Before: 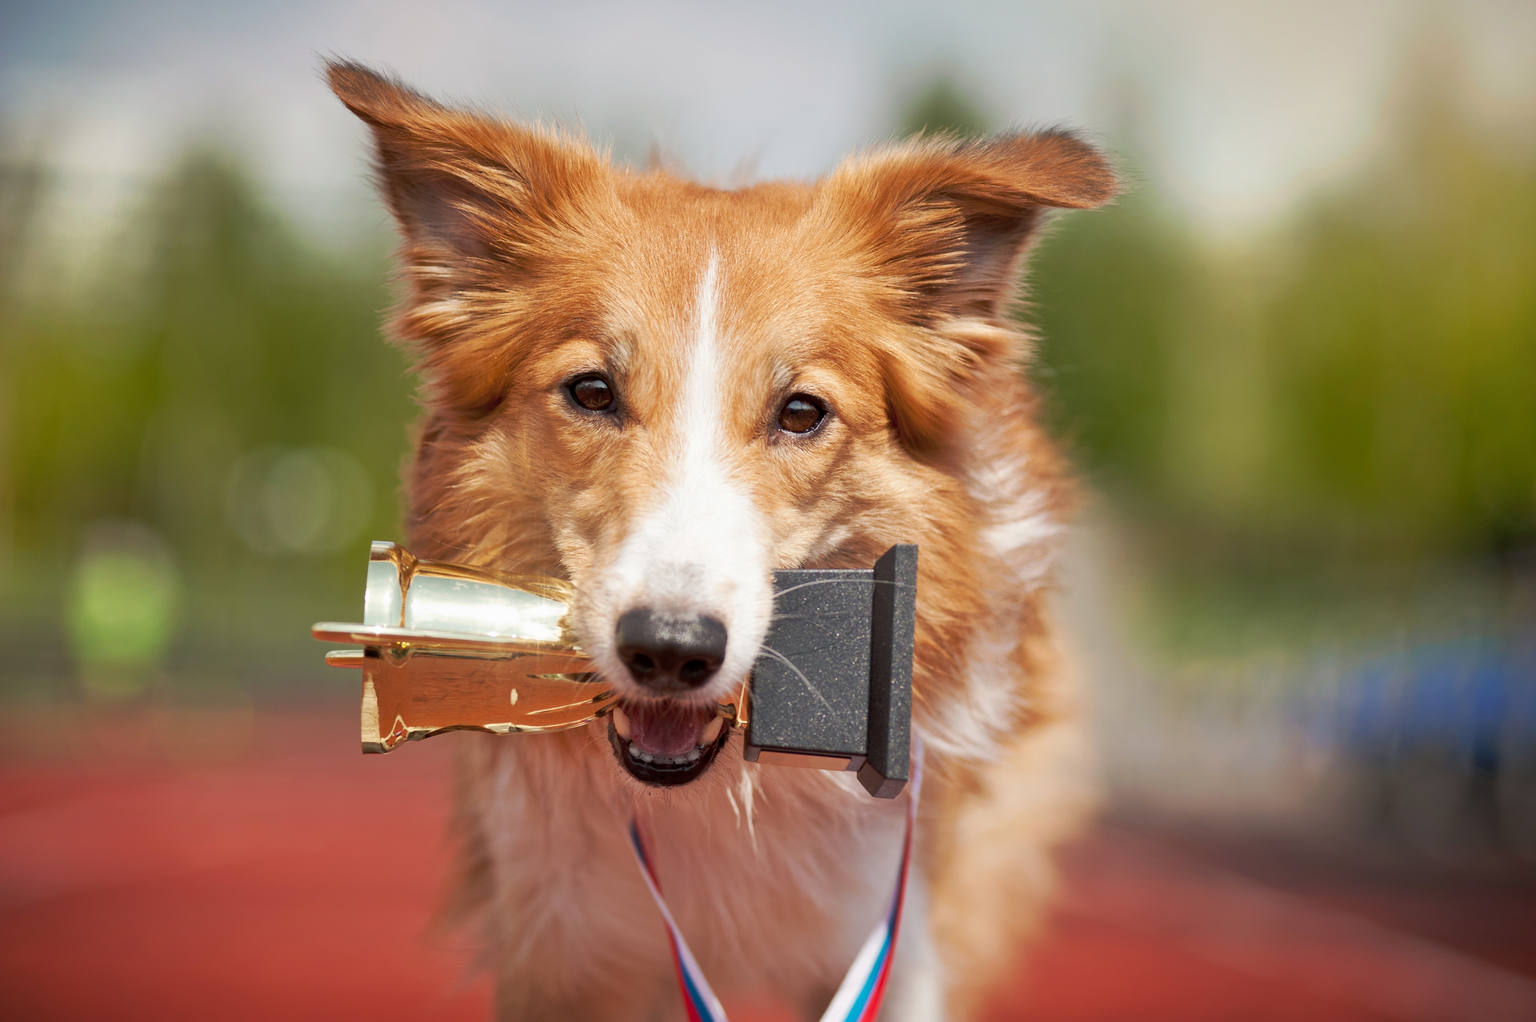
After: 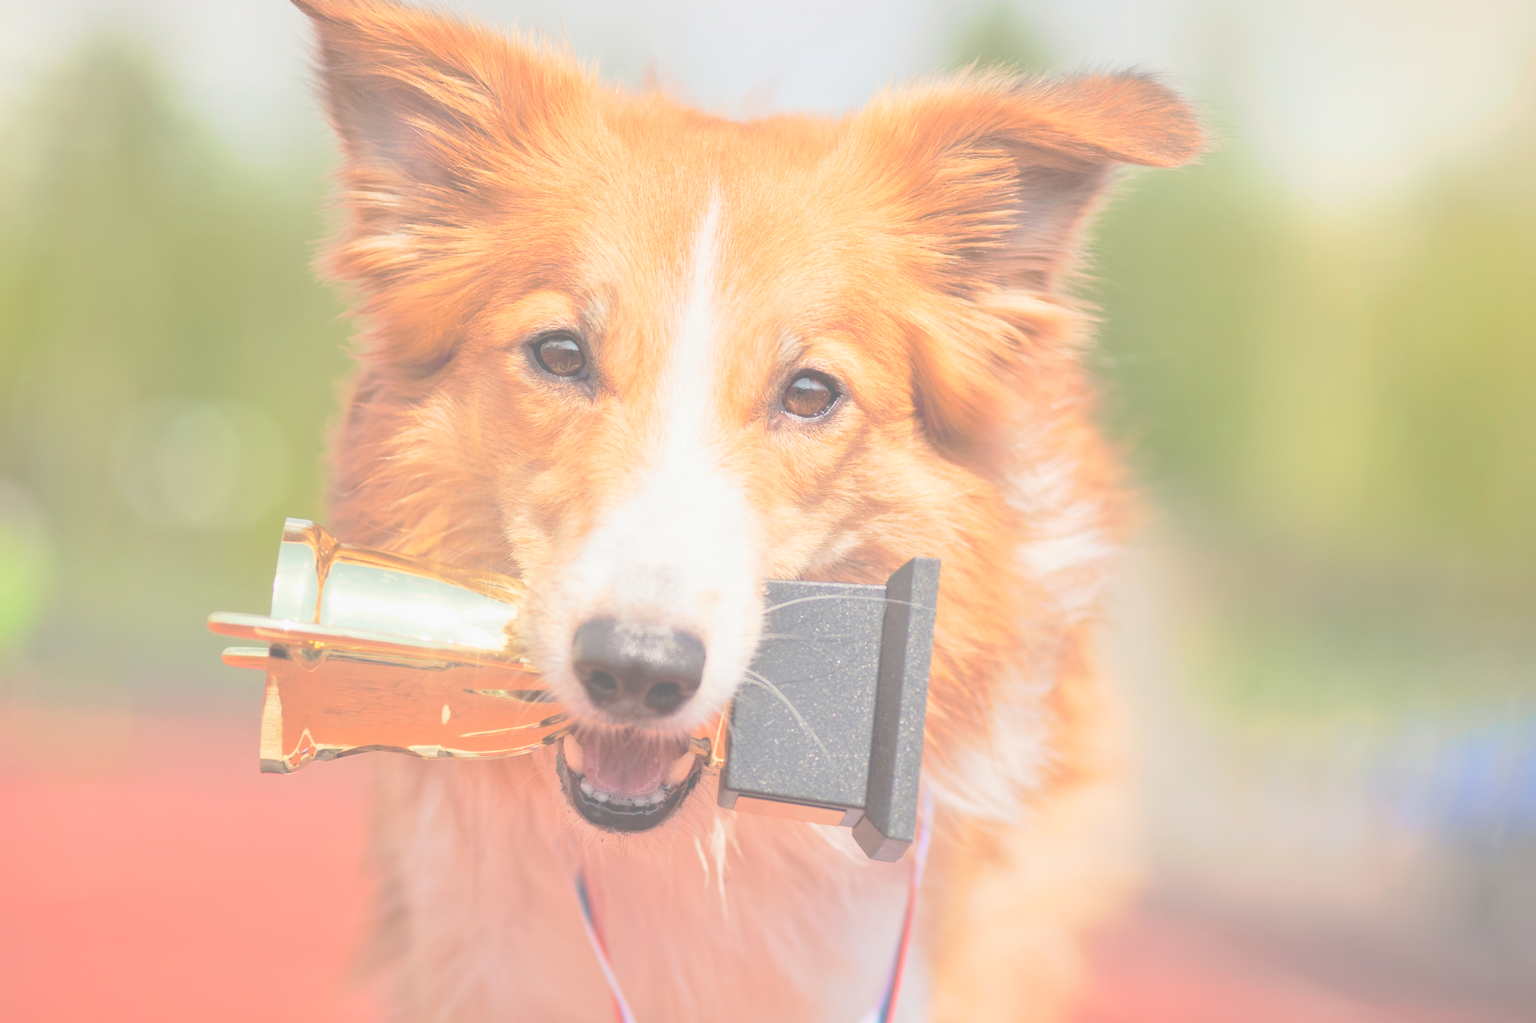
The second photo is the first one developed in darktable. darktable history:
exposure: black level correction -0.014, exposure -0.19 EV, compensate exposure bias true, compensate highlight preservation false
contrast brightness saturation: brightness 0.981
crop and rotate: angle -3.22°, left 5.262%, top 5.205%, right 4.636%, bottom 4.528%
